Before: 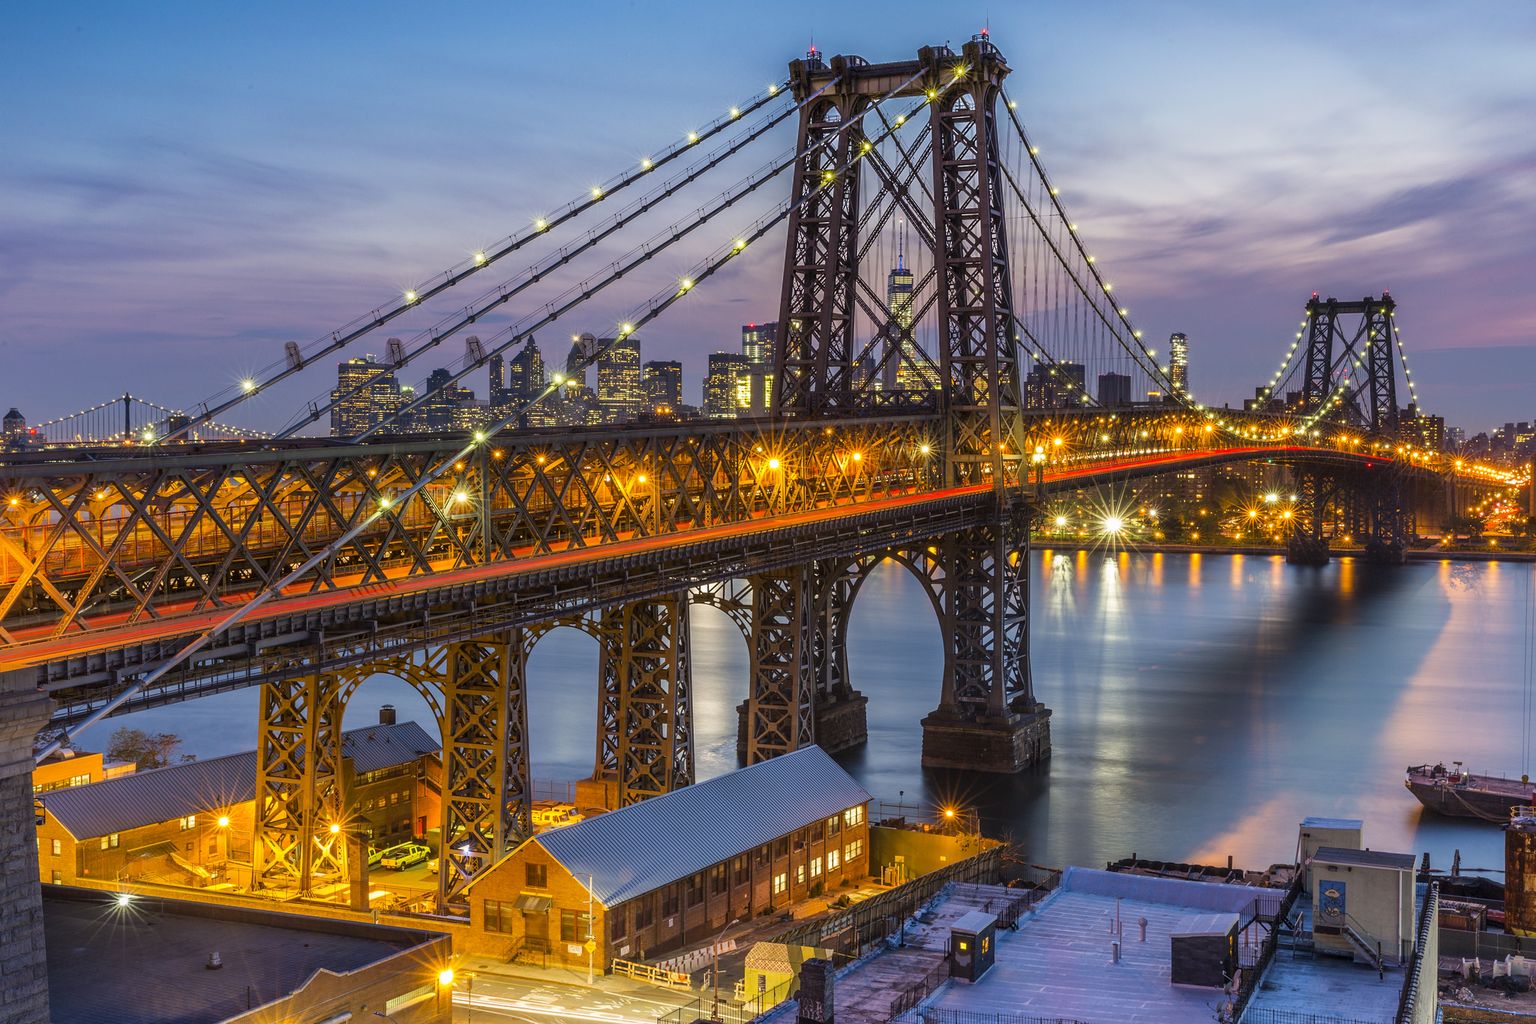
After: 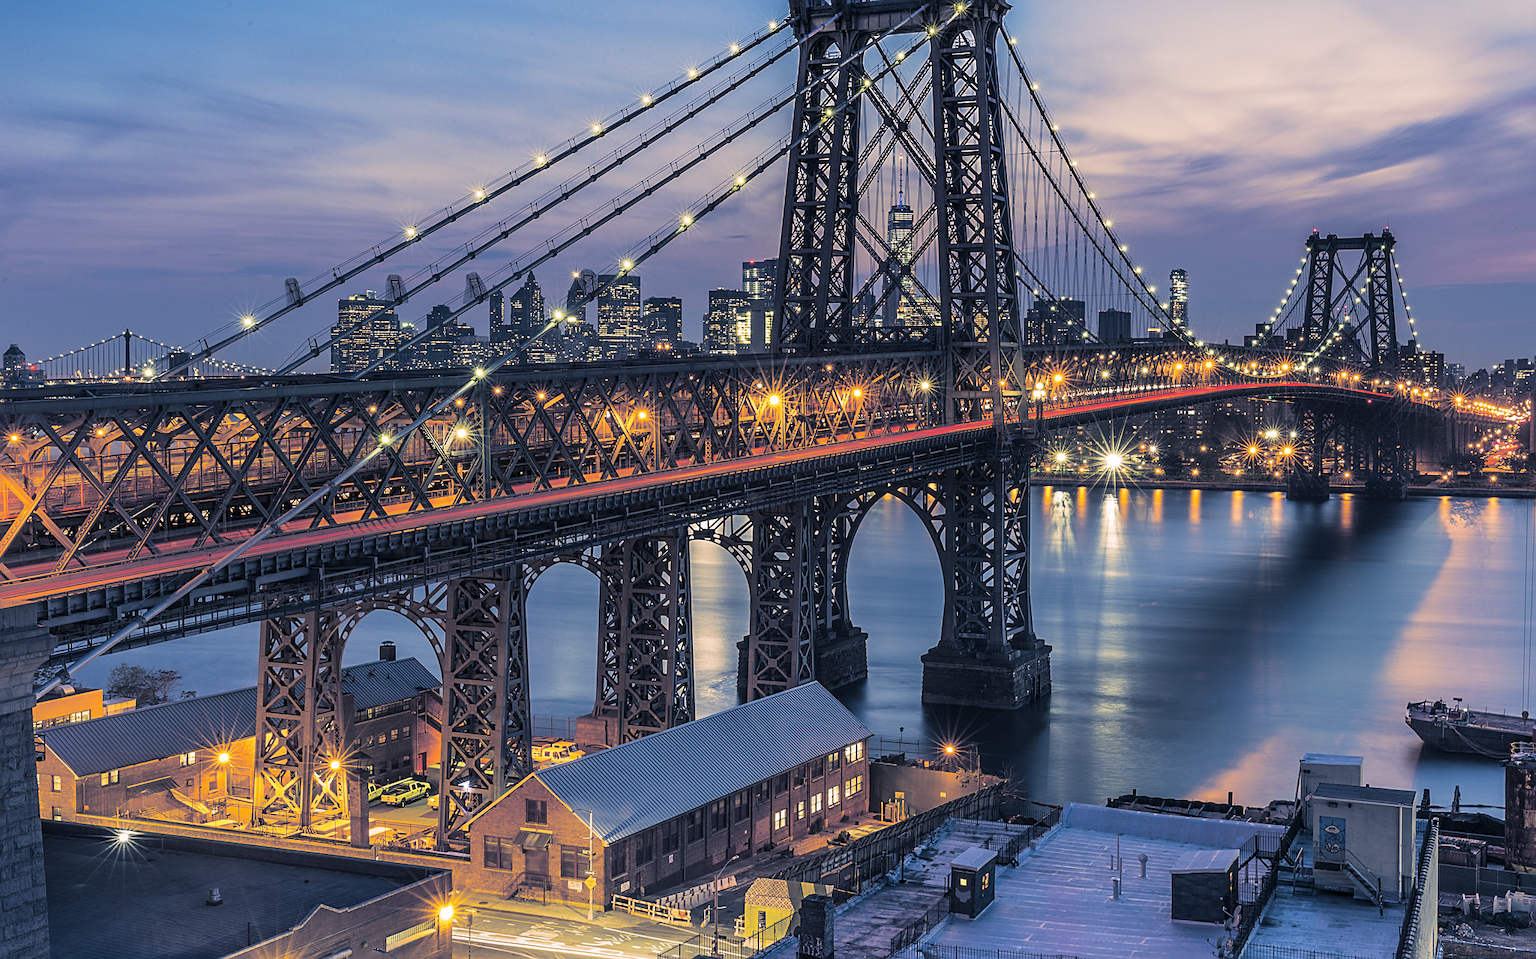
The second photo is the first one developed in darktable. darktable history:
sharpen: on, module defaults
crop and rotate: top 6.25%
split-toning: shadows › hue 226.8°, shadows › saturation 0.56, highlights › hue 28.8°, balance -40, compress 0%
